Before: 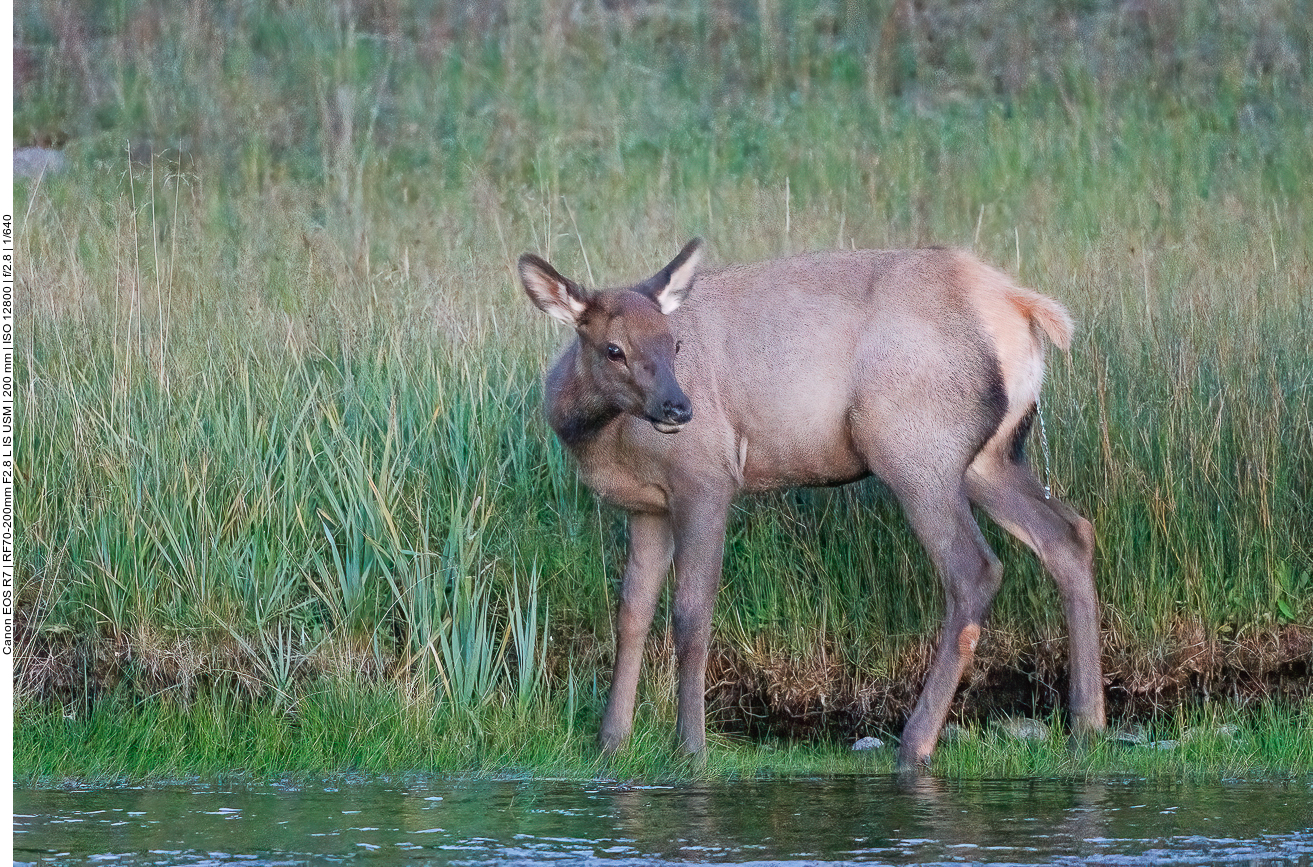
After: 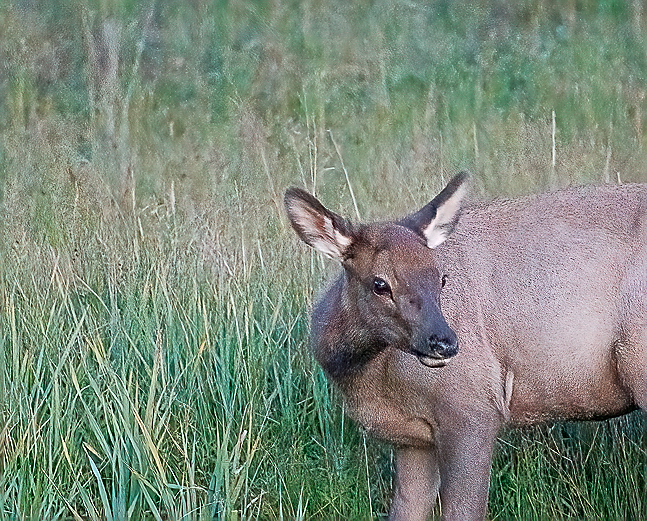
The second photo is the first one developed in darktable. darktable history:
crop: left 17.835%, top 7.675%, right 32.881%, bottom 32.213%
shadows and highlights: radius 125.46, shadows 30.51, highlights -30.51, low approximation 0.01, soften with gaussian
sharpen: radius 1.4, amount 1.25, threshold 0.7
